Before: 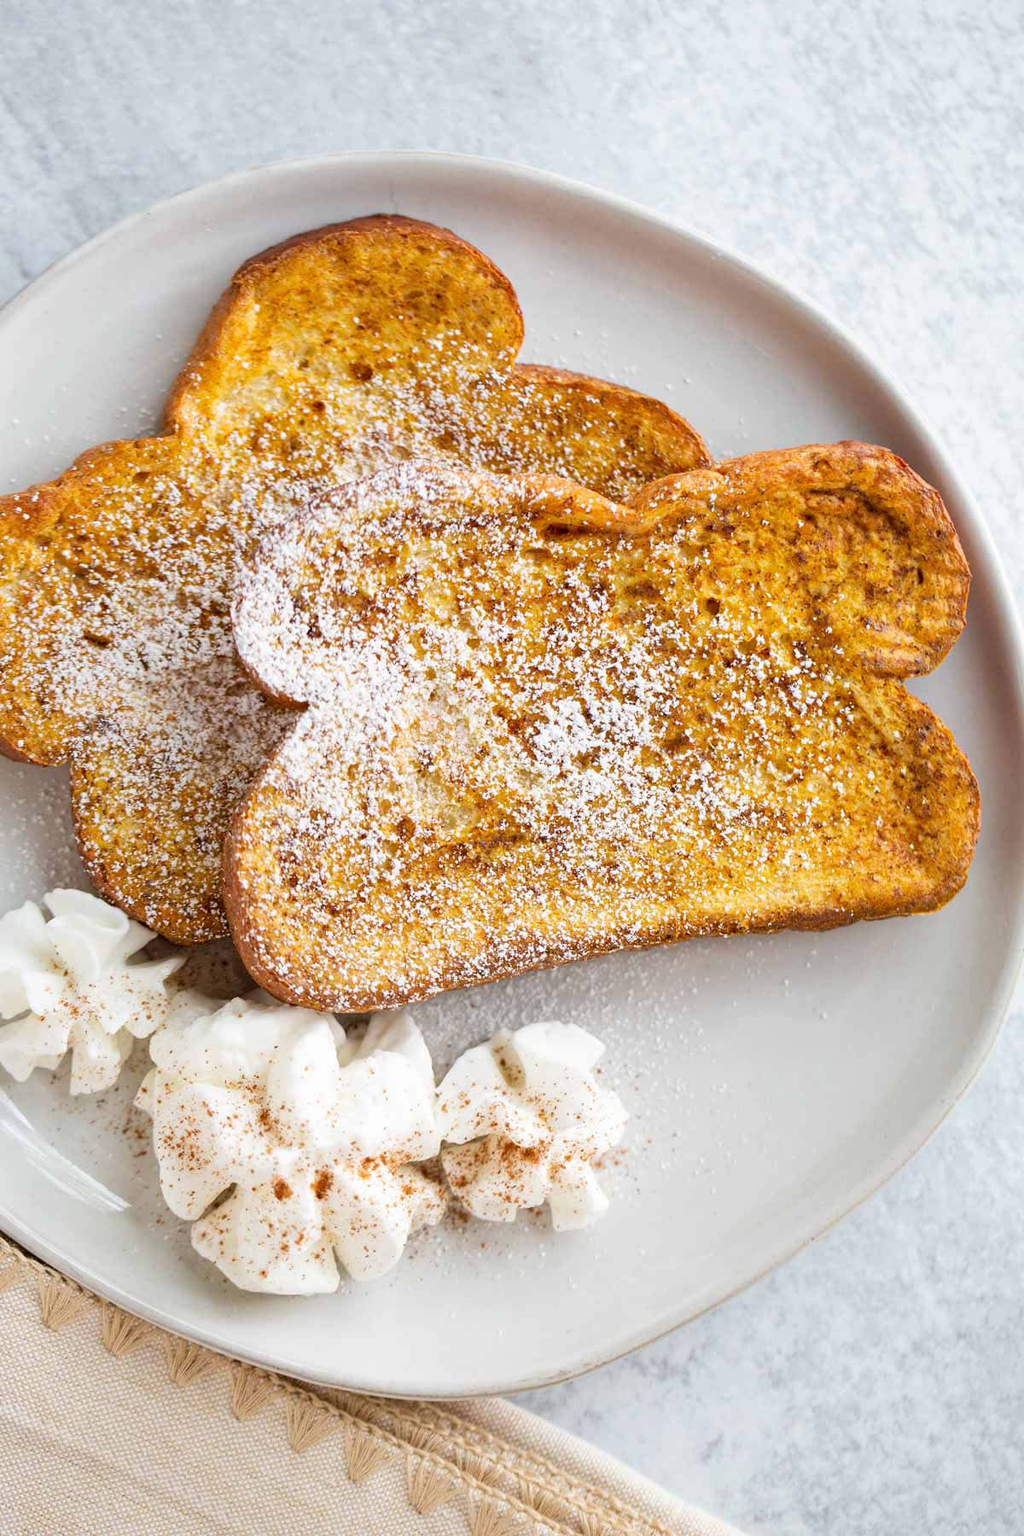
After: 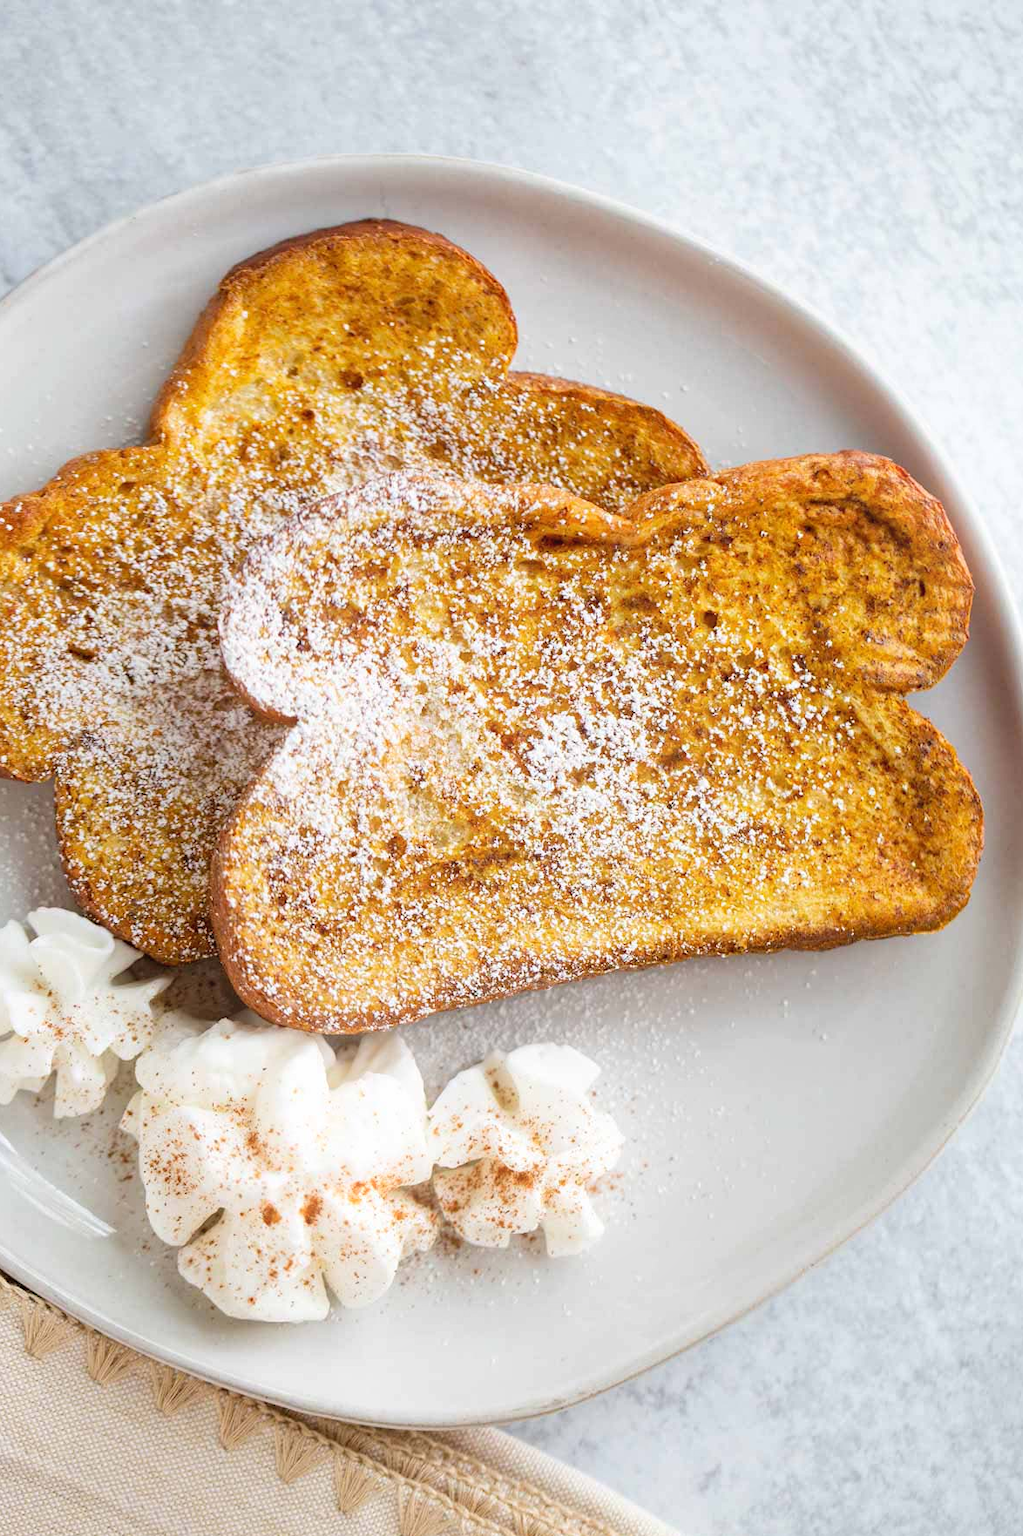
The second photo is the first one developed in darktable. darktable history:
bloom: size 13.65%, threshold 98.39%, strength 4.82%
crop: left 1.743%, right 0.268%, bottom 2.011%
